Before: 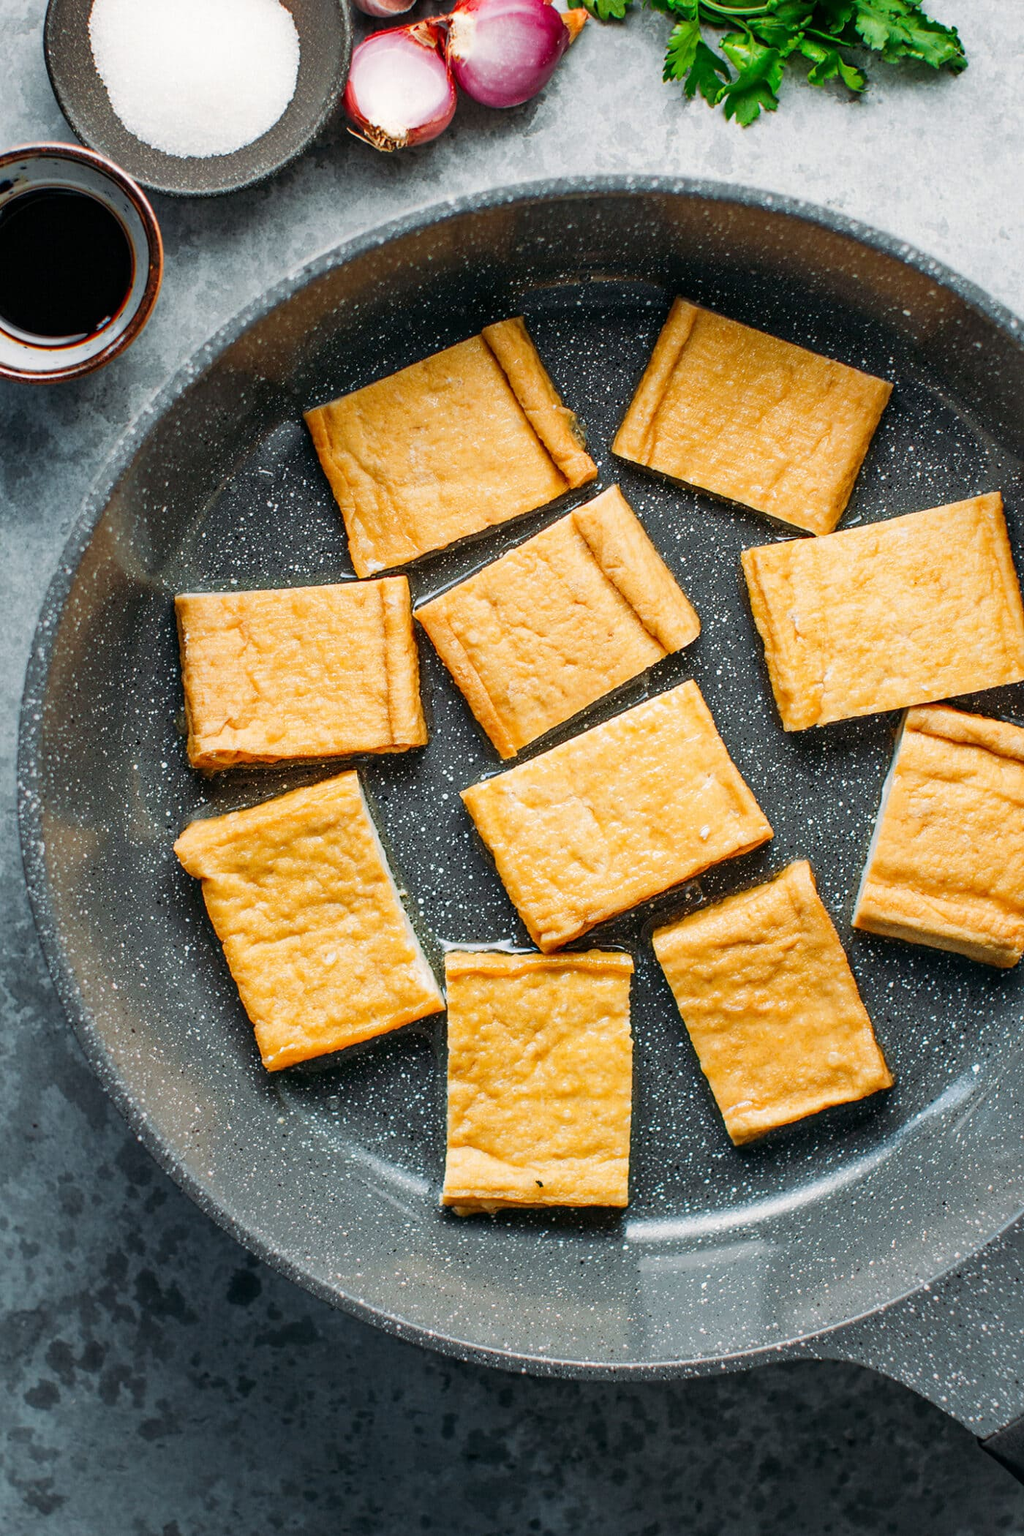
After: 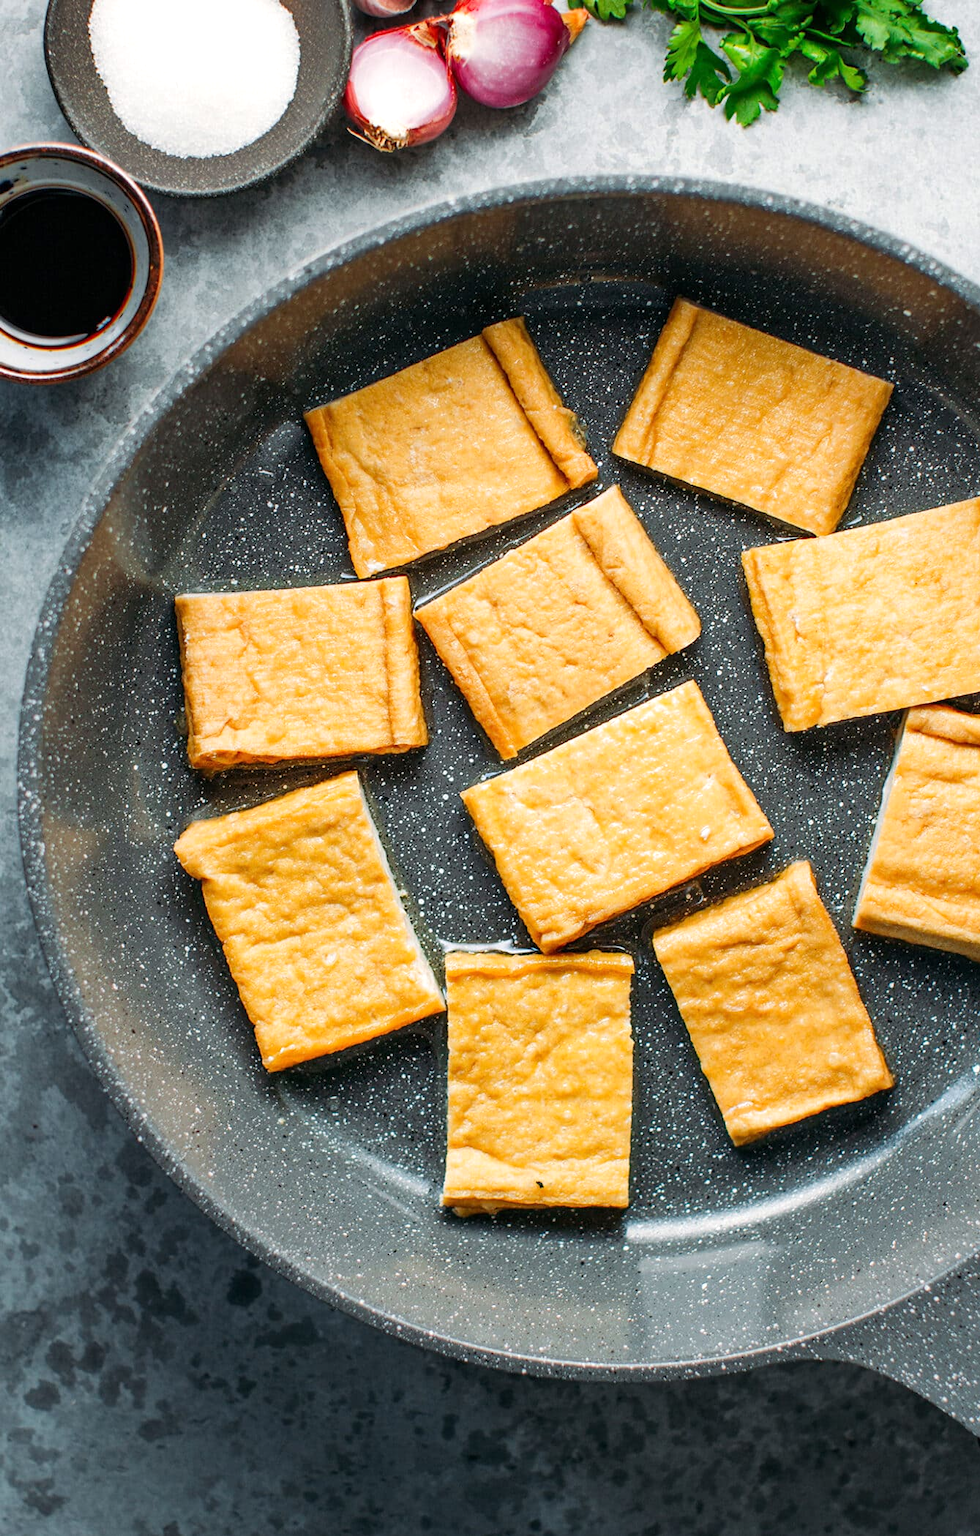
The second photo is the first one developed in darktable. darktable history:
crop: right 4.231%, bottom 0.046%
exposure: exposure 0.166 EV, compensate highlight preservation false
tone equalizer: edges refinement/feathering 500, mask exposure compensation -1.57 EV, preserve details no
